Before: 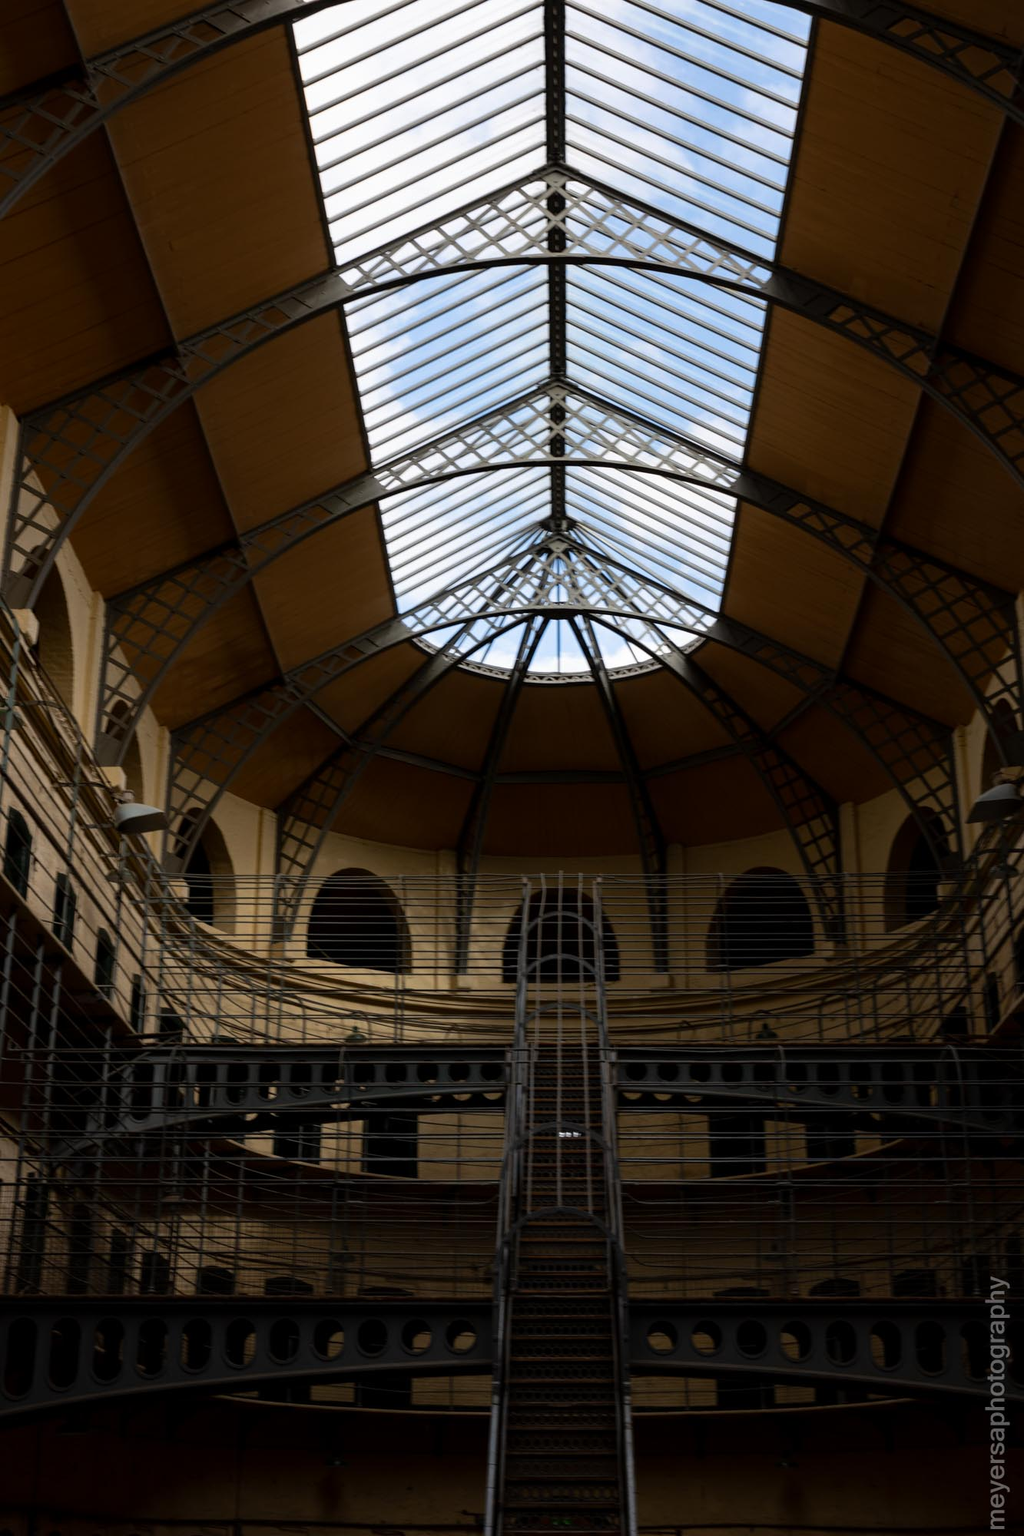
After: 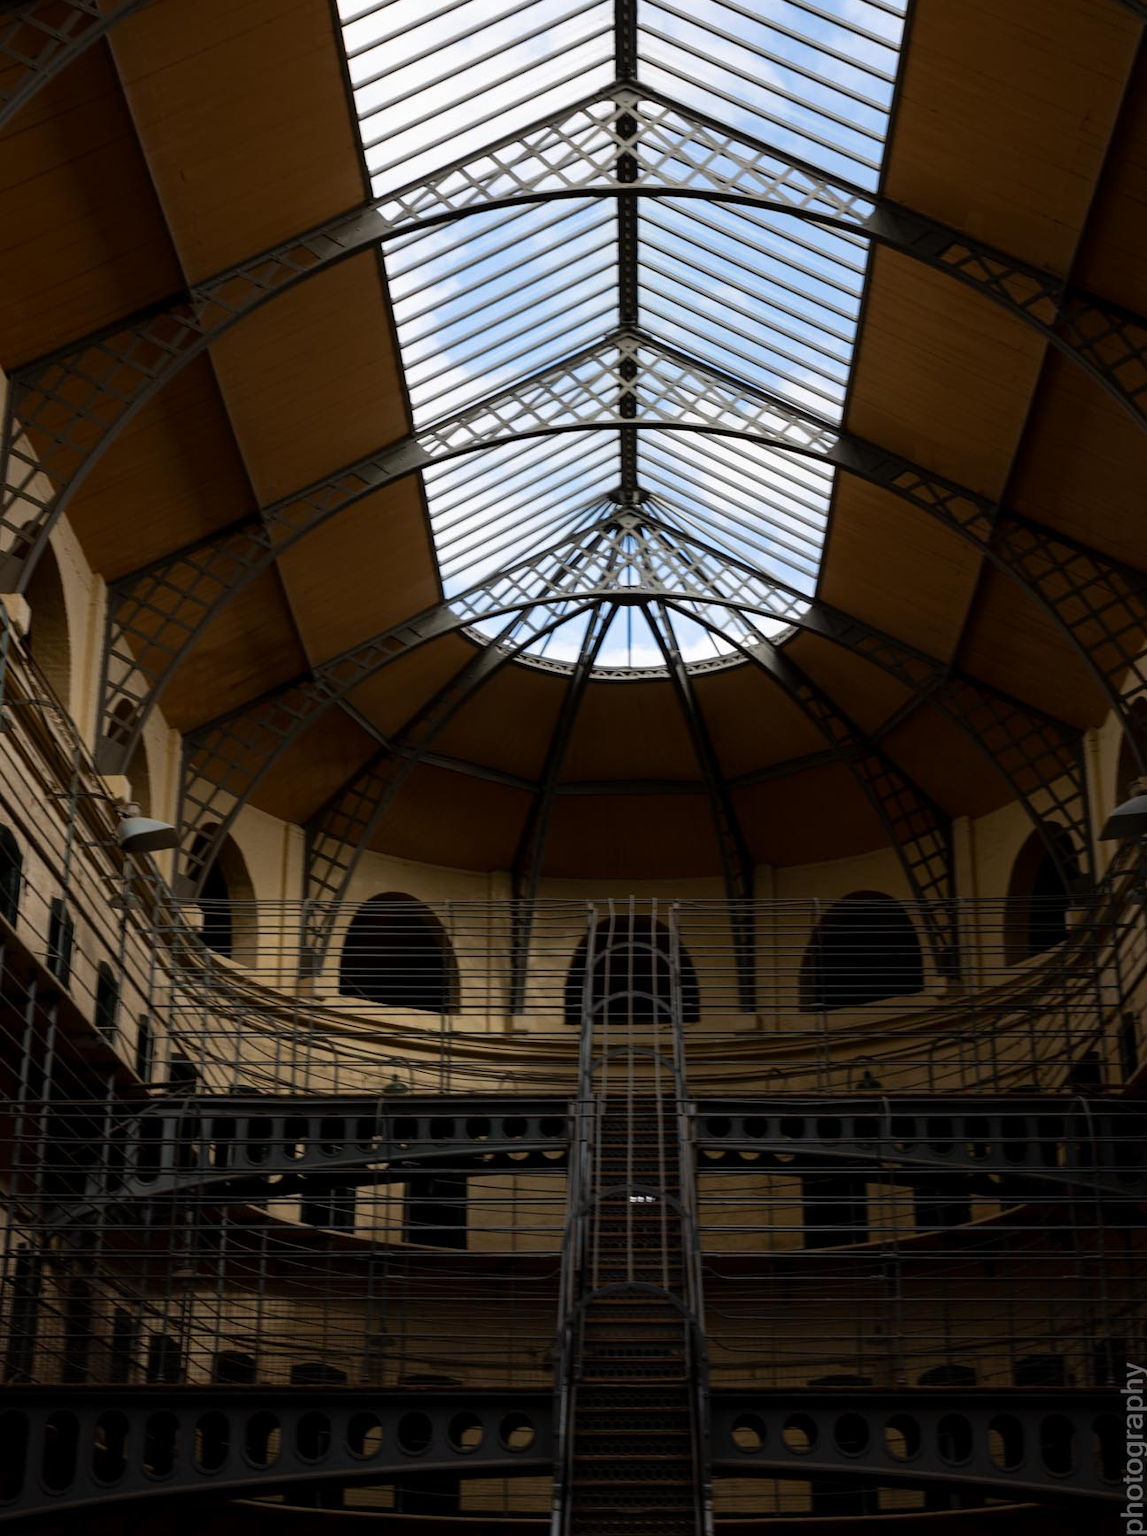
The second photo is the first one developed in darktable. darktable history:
crop: left 1.21%, top 6.121%, right 1.488%, bottom 7.037%
